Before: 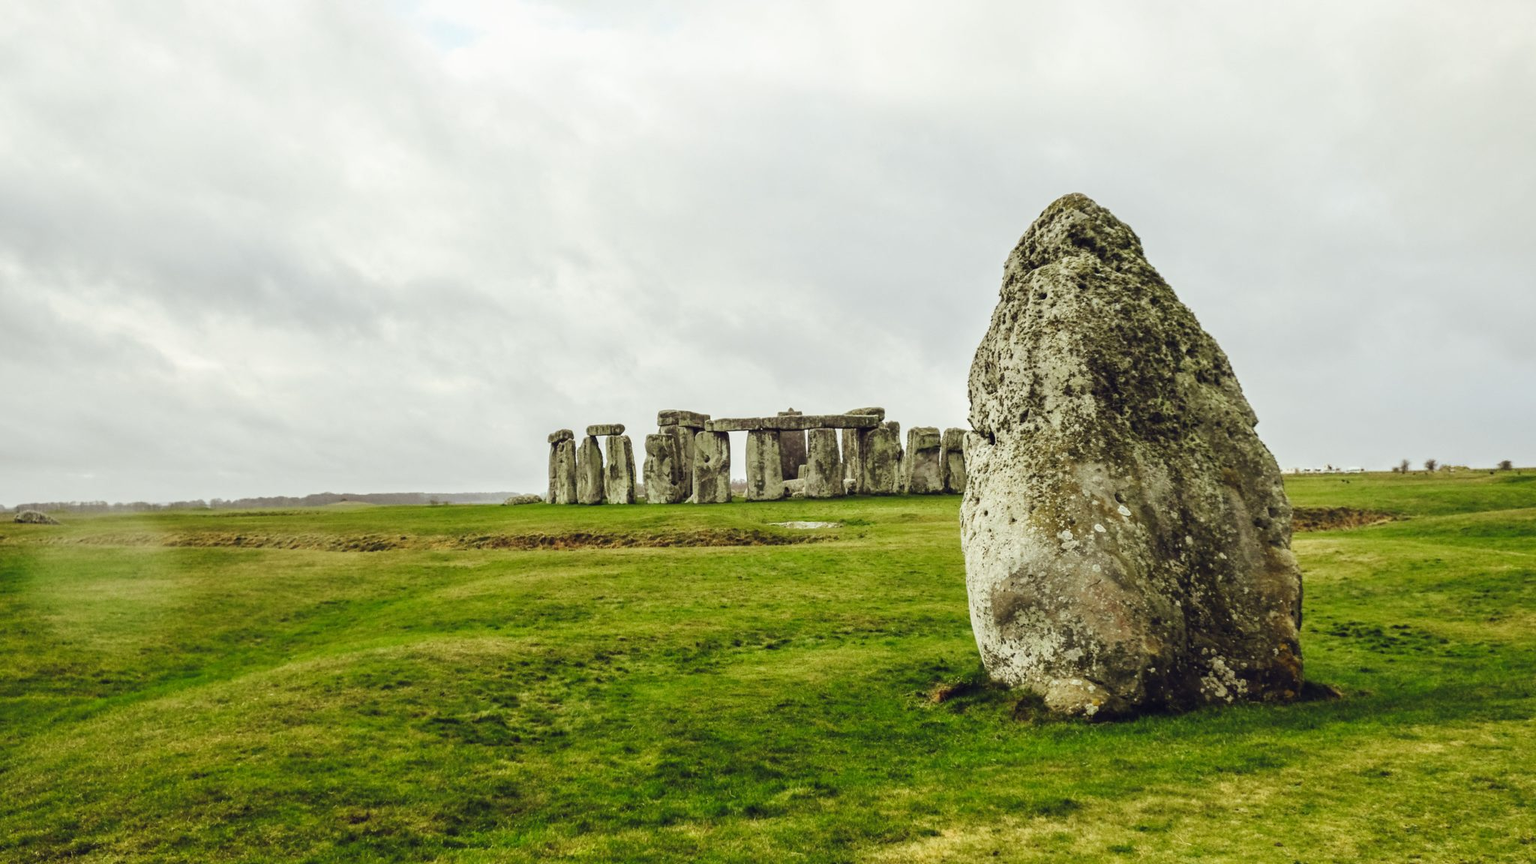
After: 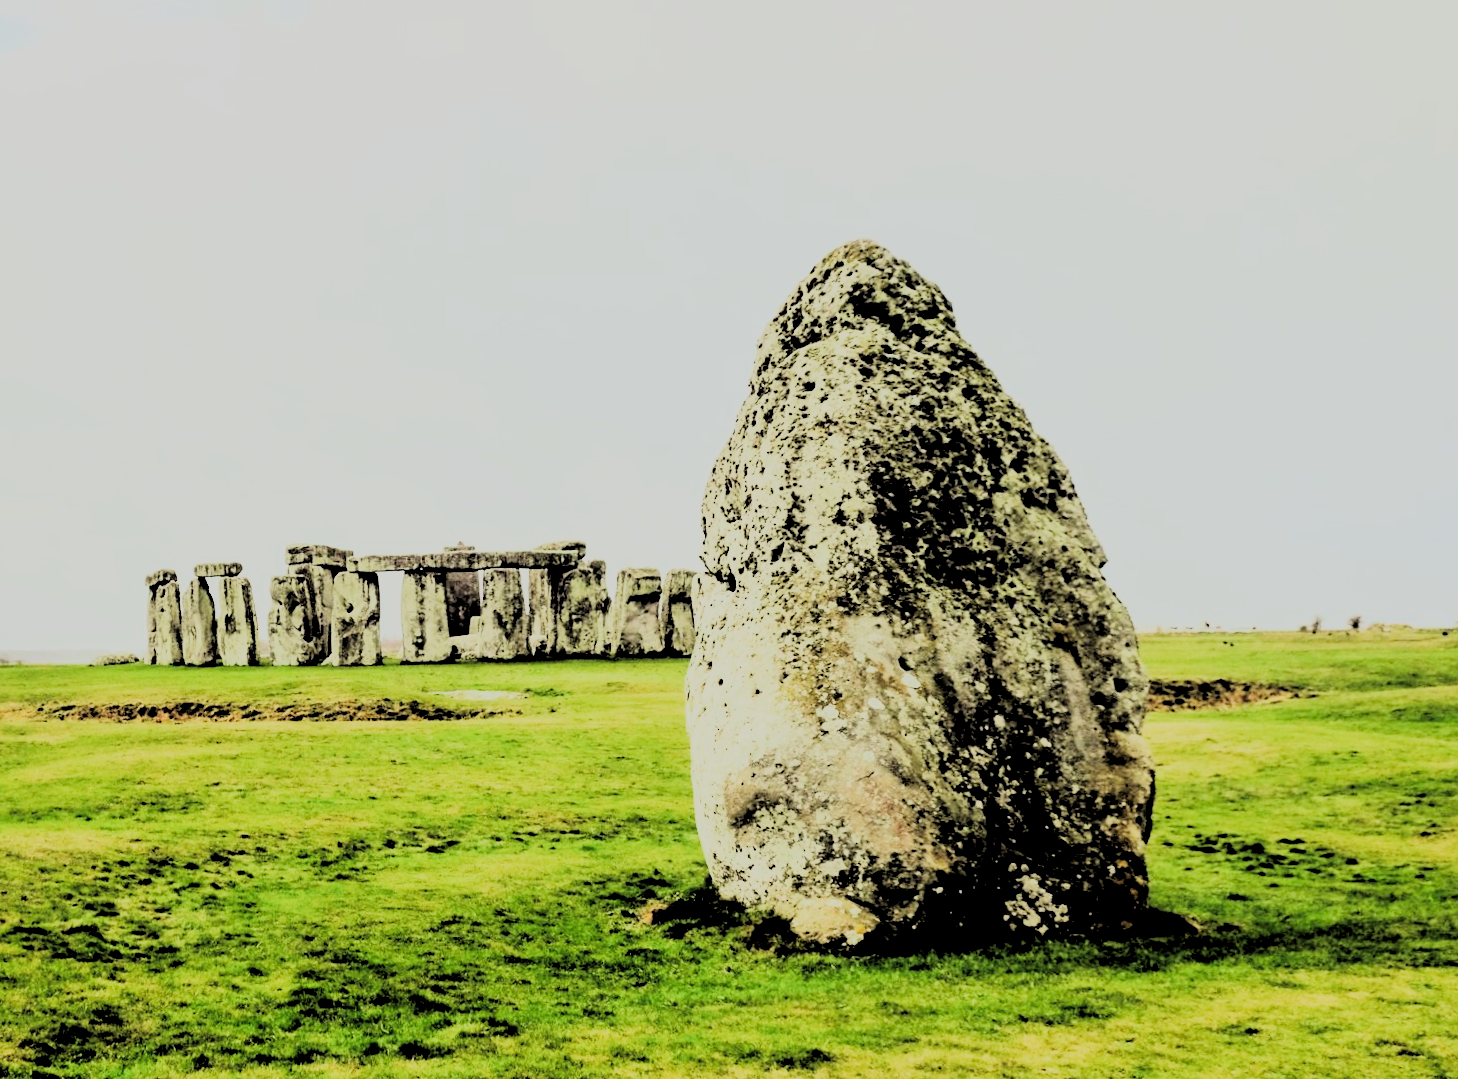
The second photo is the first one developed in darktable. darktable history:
rgb curve: curves: ch0 [(0, 0) (0.21, 0.15) (0.24, 0.21) (0.5, 0.75) (0.75, 0.96) (0.89, 0.99) (1, 1)]; ch1 [(0, 0.02) (0.21, 0.13) (0.25, 0.2) (0.5, 0.67) (0.75, 0.9) (0.89, 0.97) (1, 1)]; ch2 [(0, 0.02) (0.21, 0.13) (0.25, 0.2) (0.5, 0.67) (0.75, 0.9) (0.89, 0.97) (1, 1)], compensate middle gray true
rotate and perspective: rotation 0.062°, lens shift (vertical) 0.115, lens shift (horizontal) -0.133, crop left 0.047, crop right 0.94, crop top 0.061, crop bottom 0.94
filmic rgb: black relative exposure -7.15 EV, white relative exposure 5.36 EV, hardness 3.02
rgb levels: levels [[0.029, 0.461, 0.922], [0, 0.5, 1], [0, 0.5, 1]]
crop and rotate: left 24.6%
